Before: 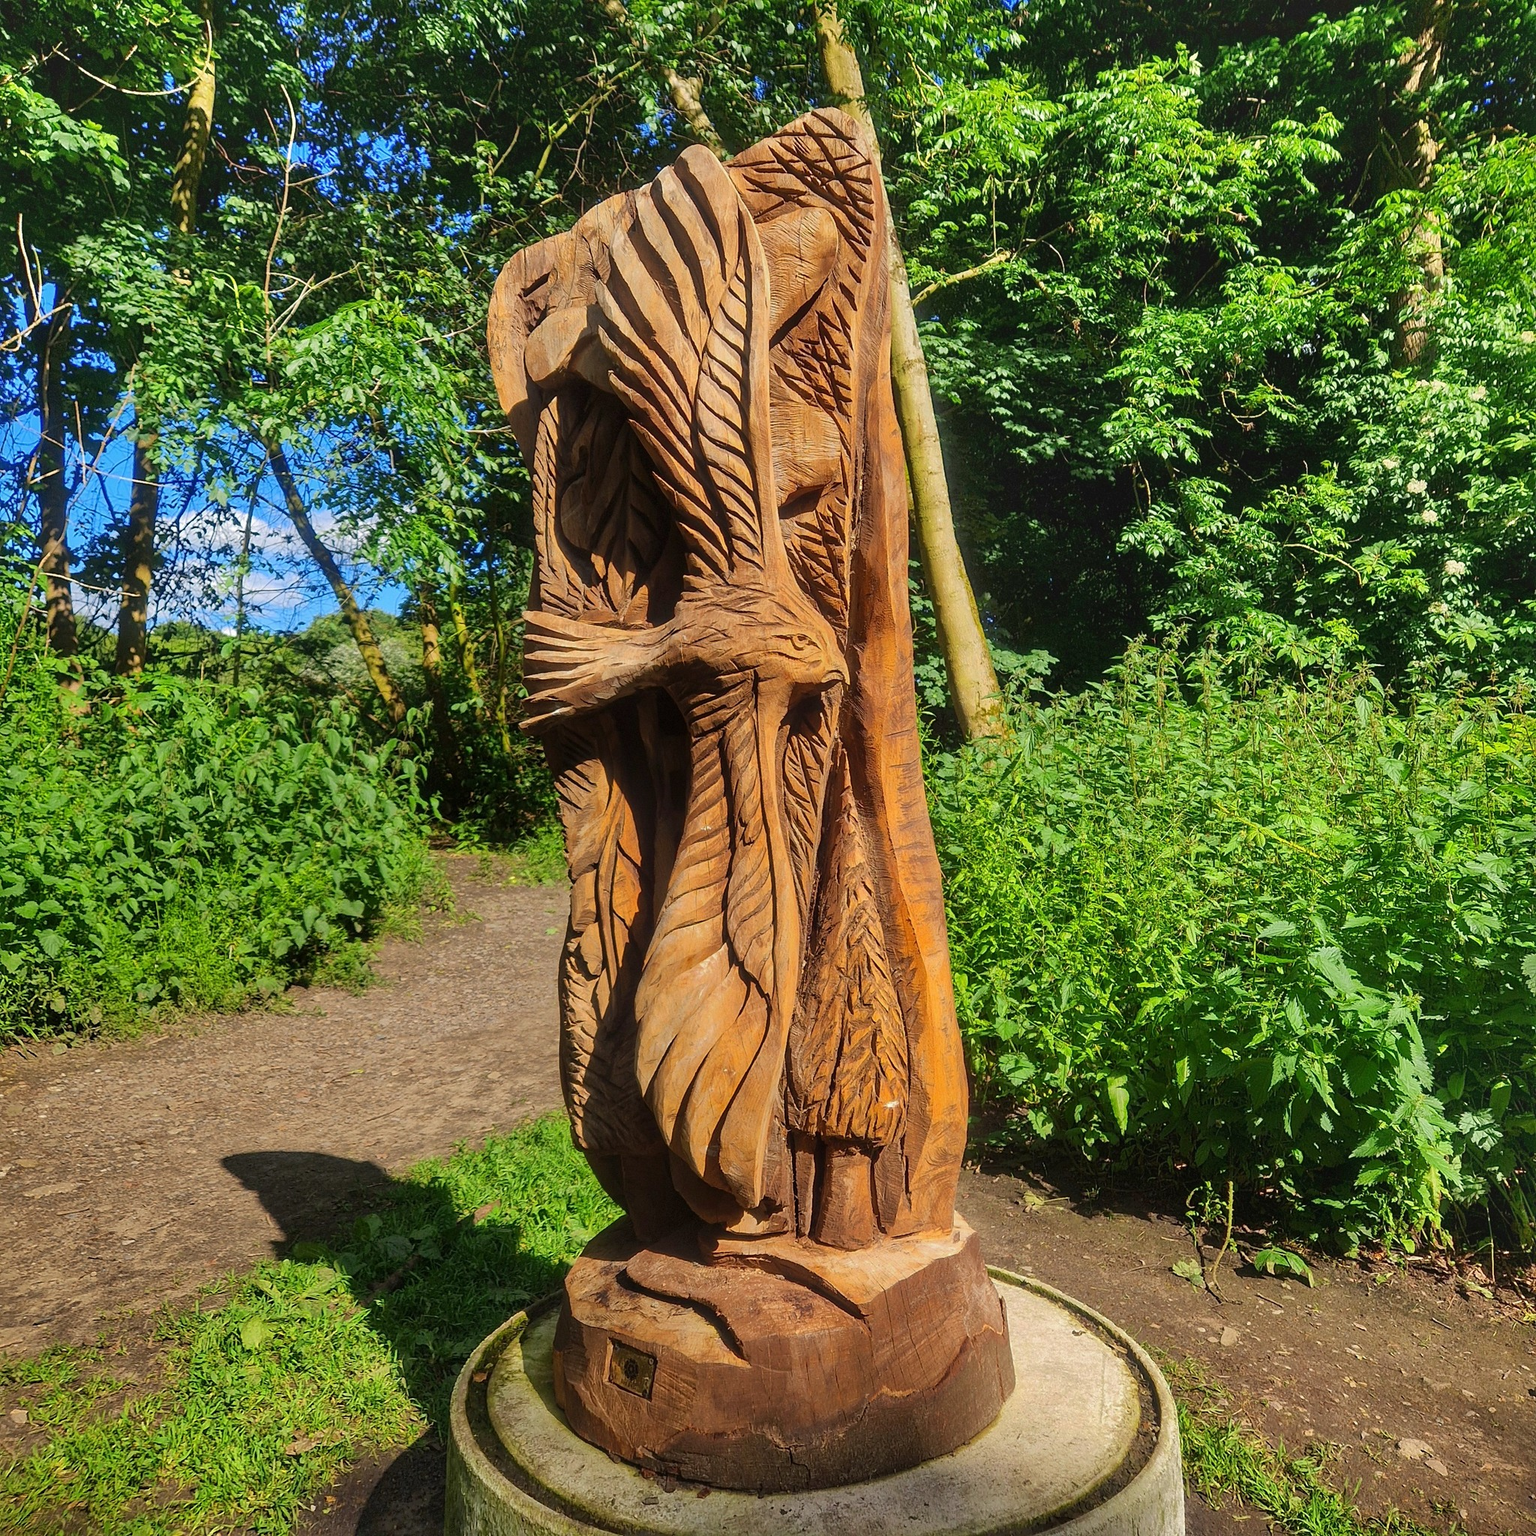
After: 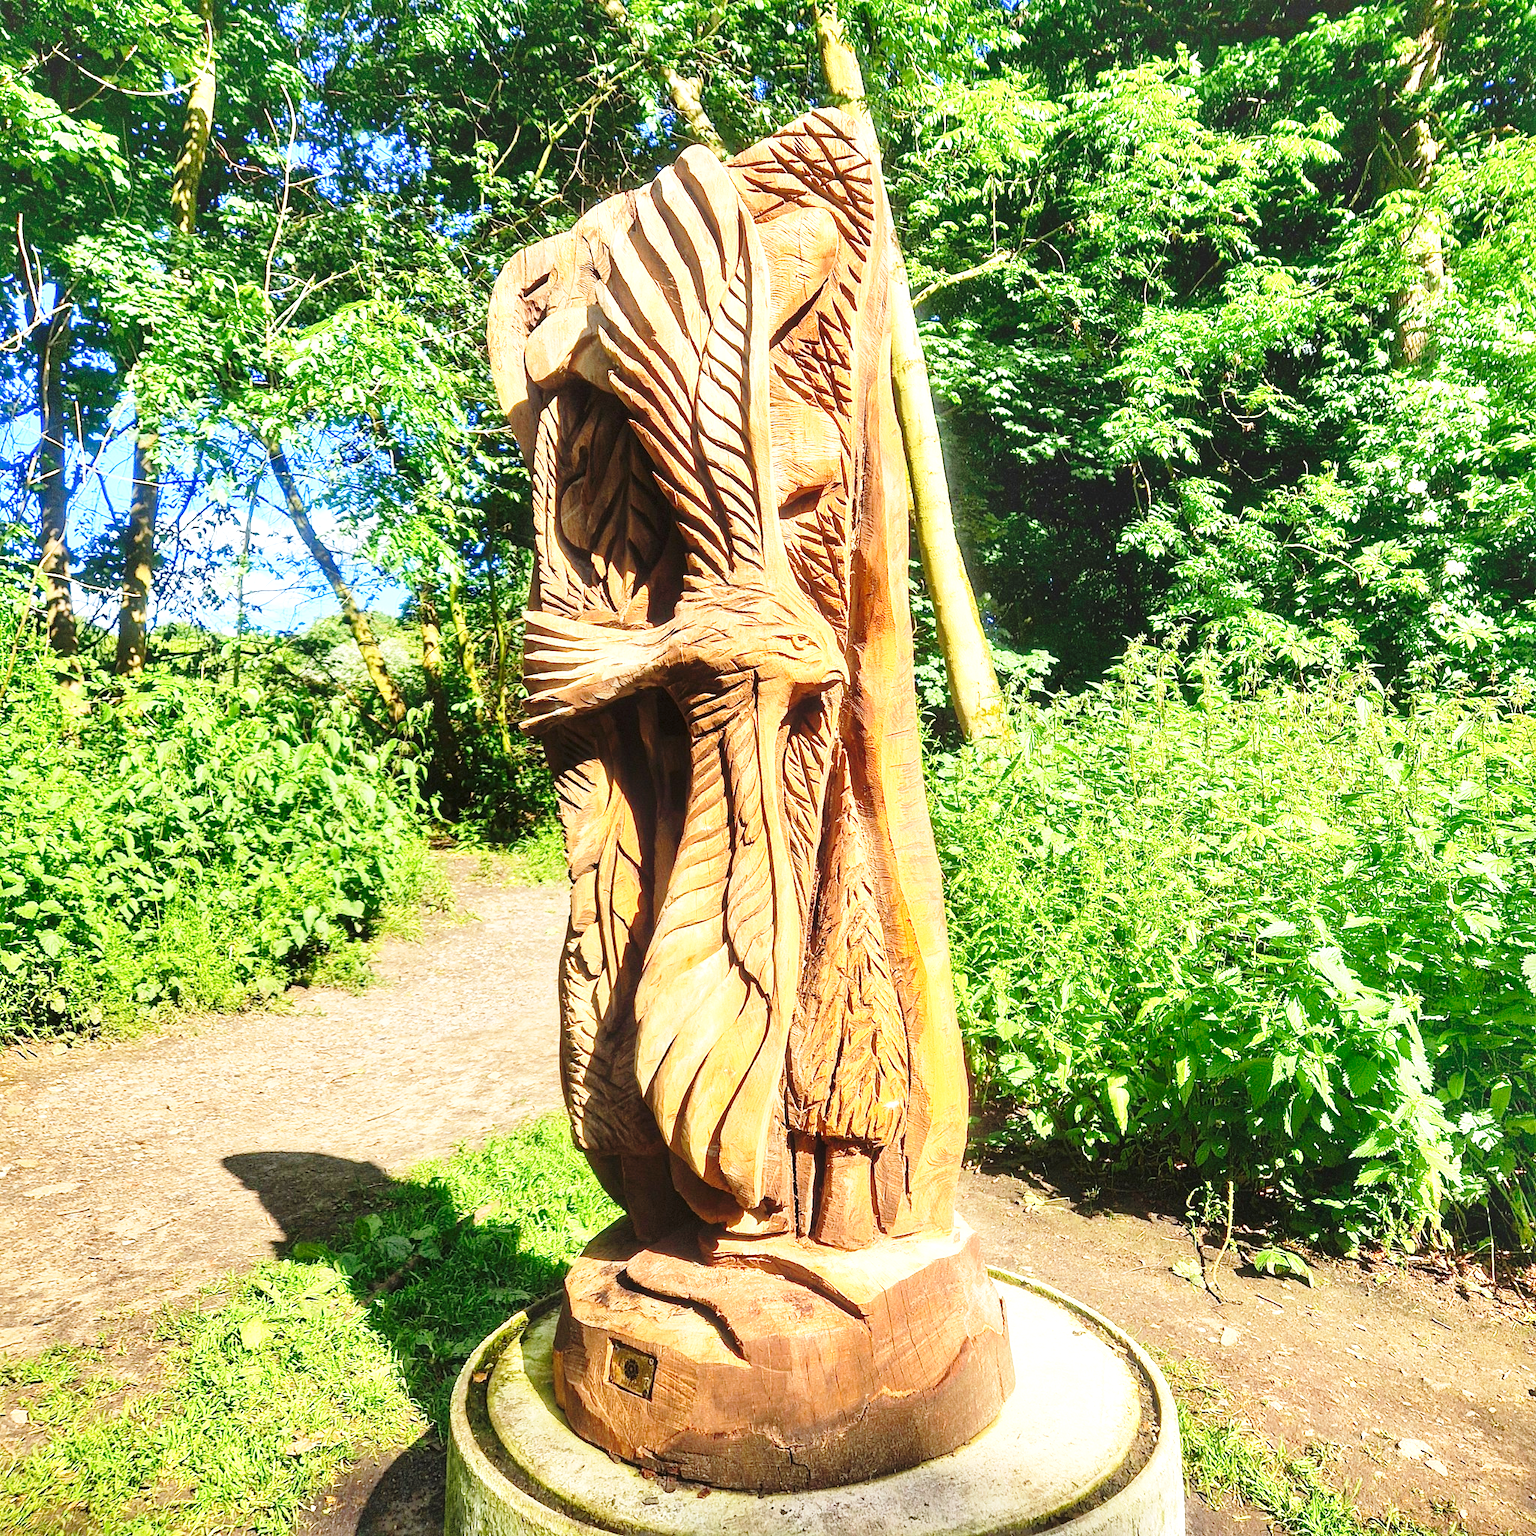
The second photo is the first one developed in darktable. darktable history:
white balance: red 0.978, blue 0.999
exposure: black level correction 0, exposure 1.2 EV, compensate exposure bias true, compensate highlight preservation false
base curve: curves: ch0 [(0, 0) (0.028, 0.03) (0.121, 0.232) (0.46, 0.748) (0.859, 0.968) (1, 1)], preserve colors none
